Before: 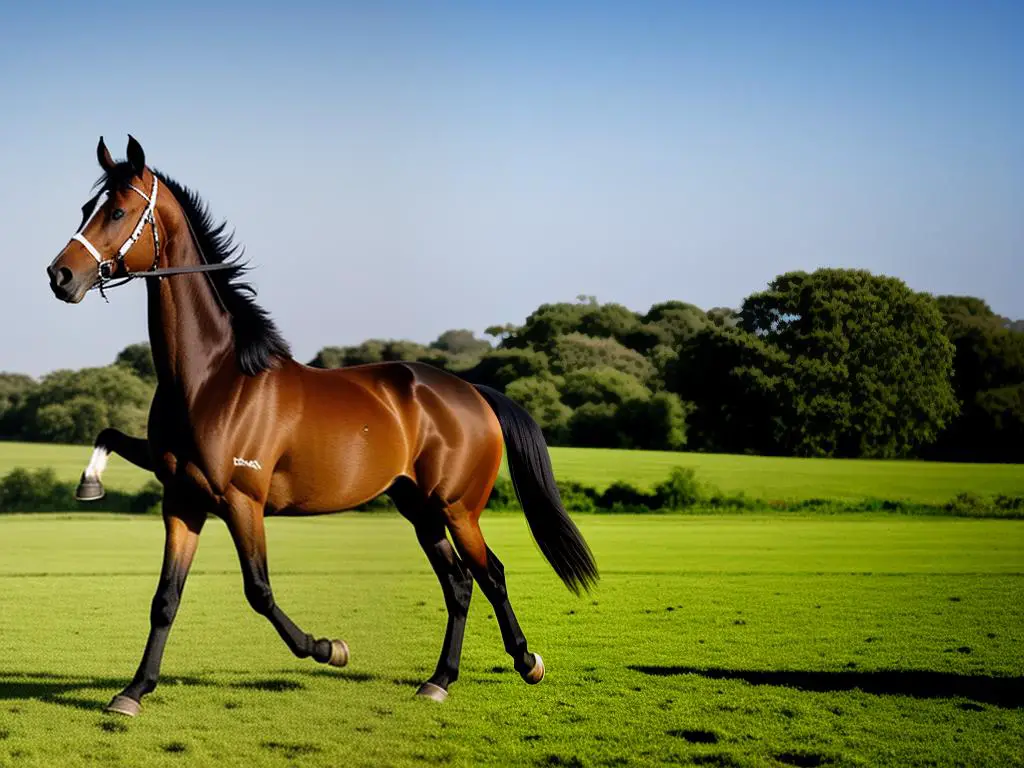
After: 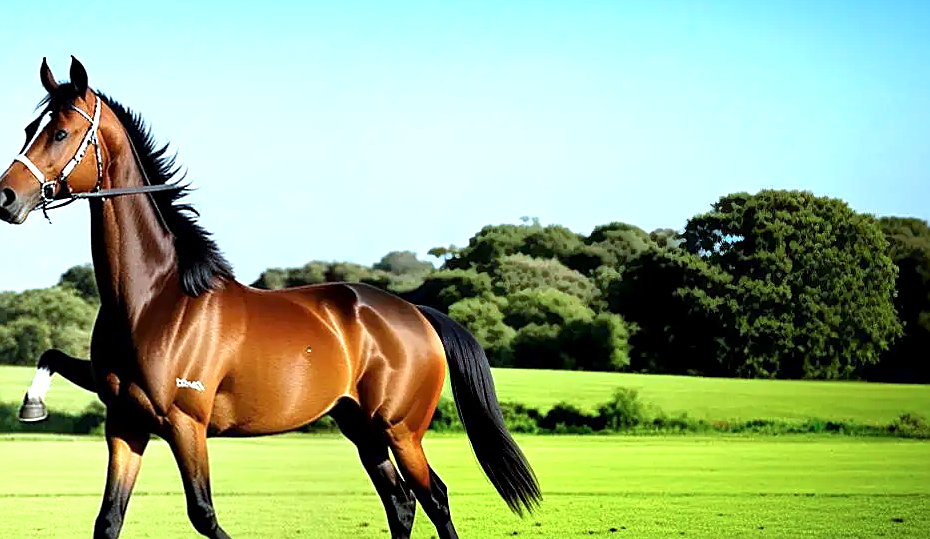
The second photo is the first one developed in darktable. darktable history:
sharpen: on, module defaults
exposure: black level correction 0.001, exposure 1.05 EV, compensate exposure bias true, compensate highlight preservation false
crop: left 5.596%, top 10.314%, right 3.534%, bottom 19.395%
color correction: highlights a* -10.04, highlights b* -10.37
